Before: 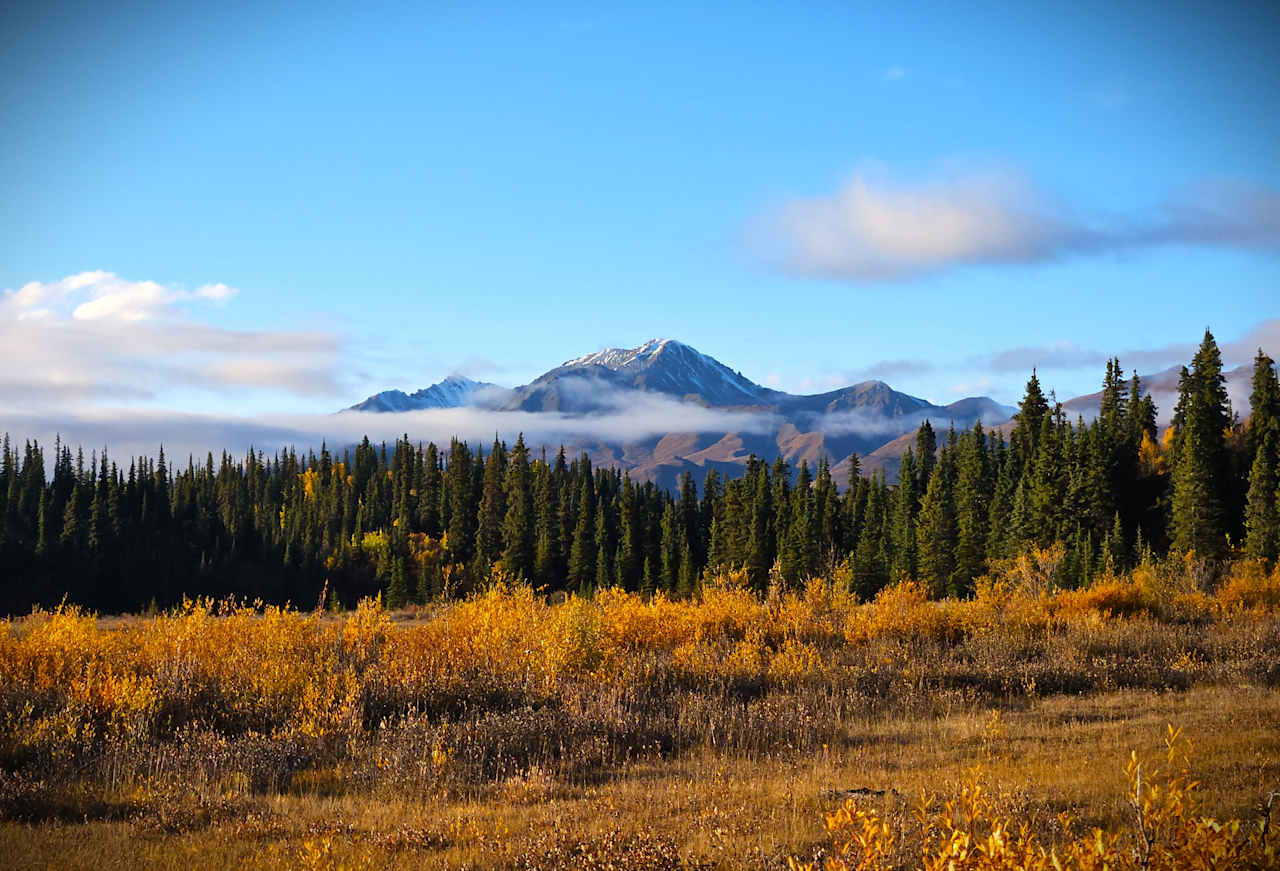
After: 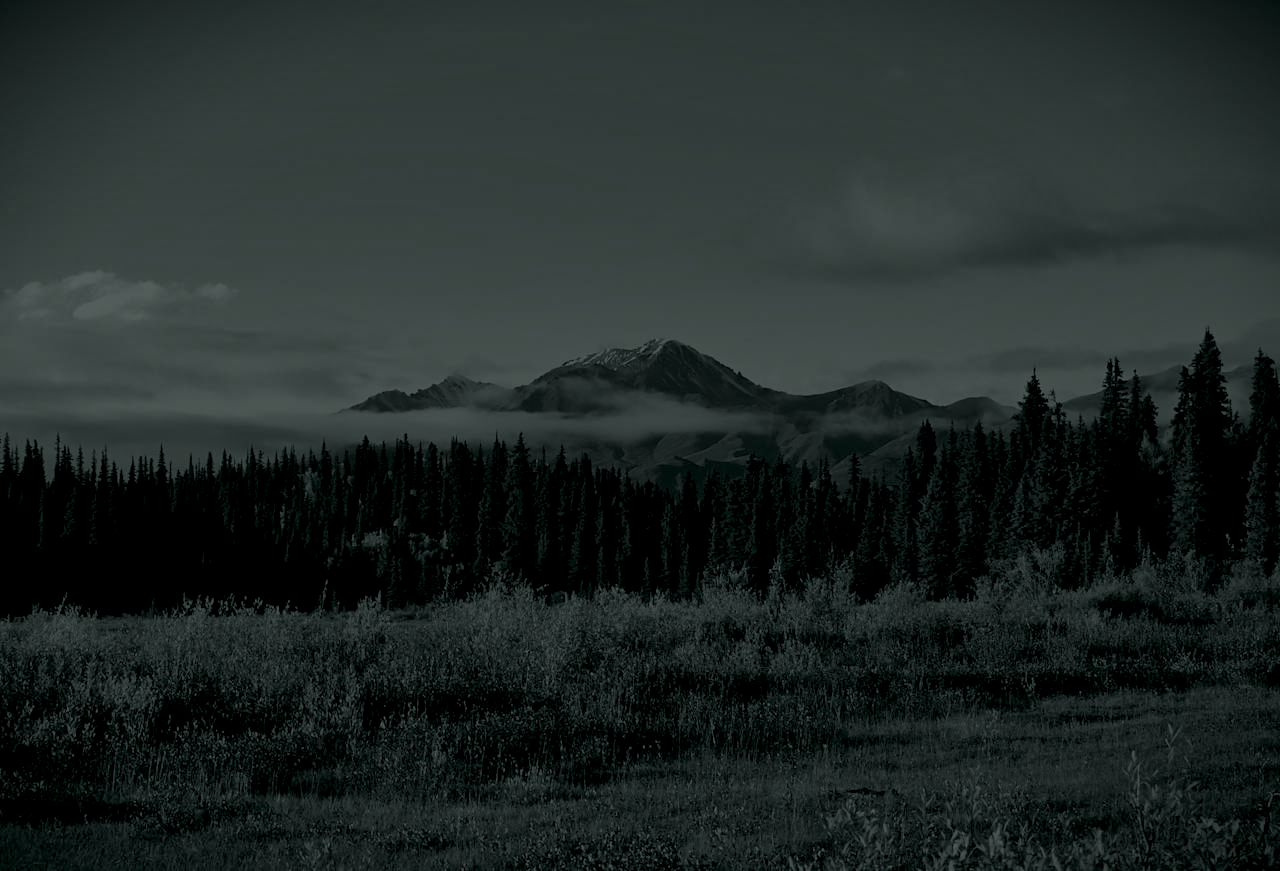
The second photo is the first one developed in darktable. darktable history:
shadows and highlights: soften with gaussian
colorize: hue 90°, saturation 19%, lightness 1.59%, version 1
